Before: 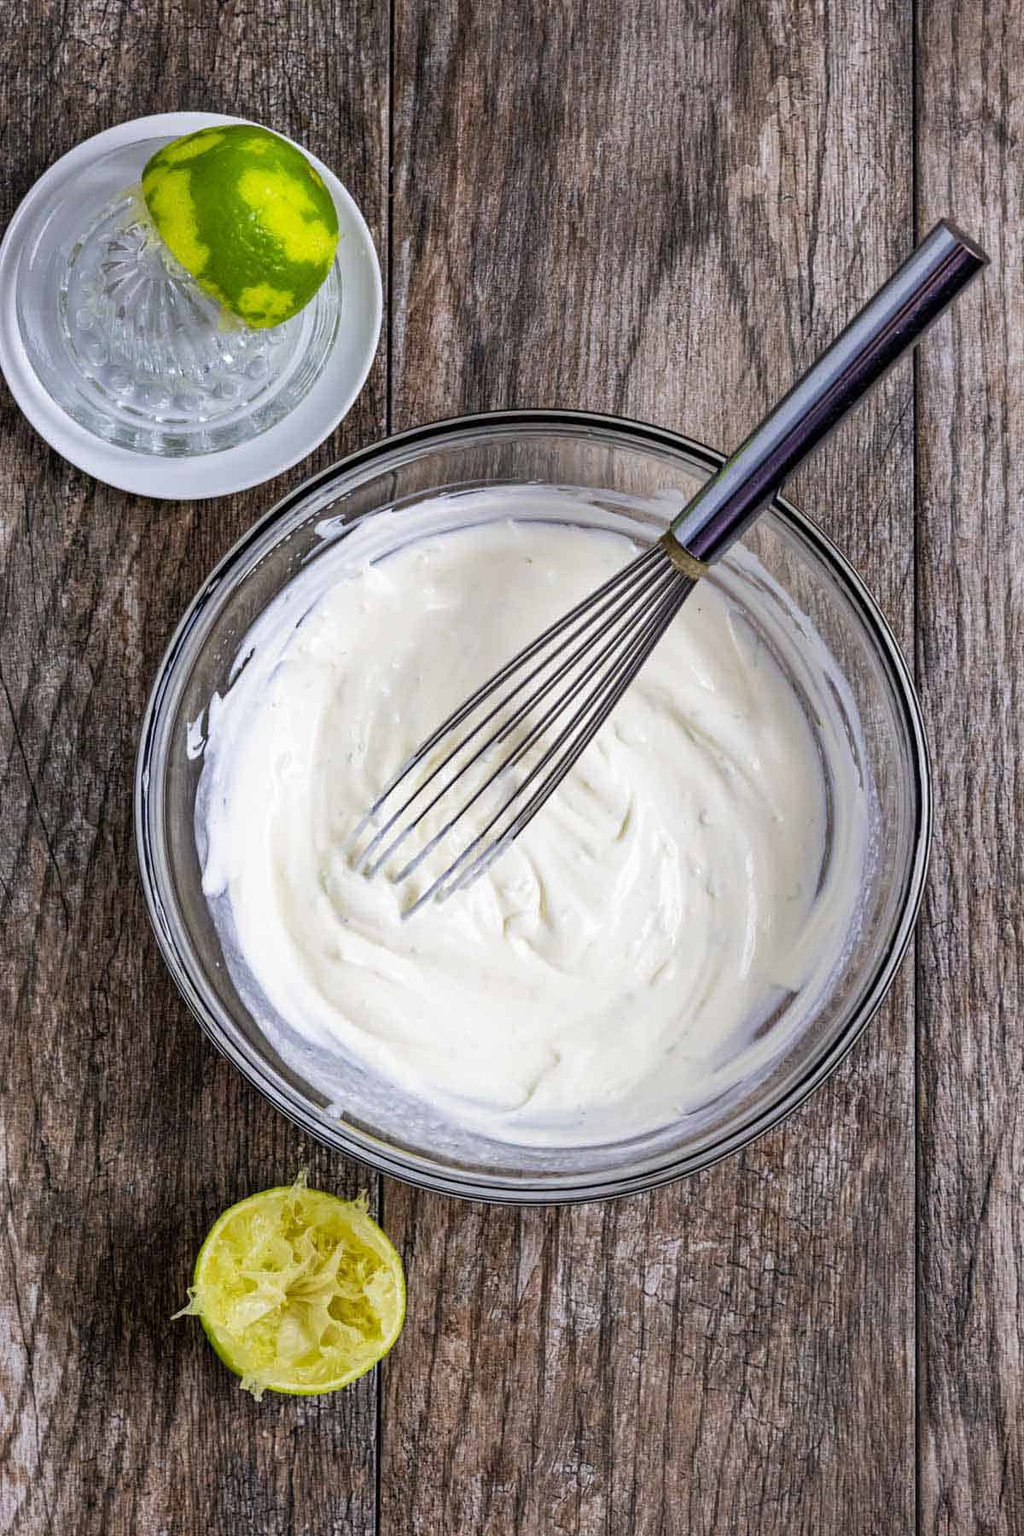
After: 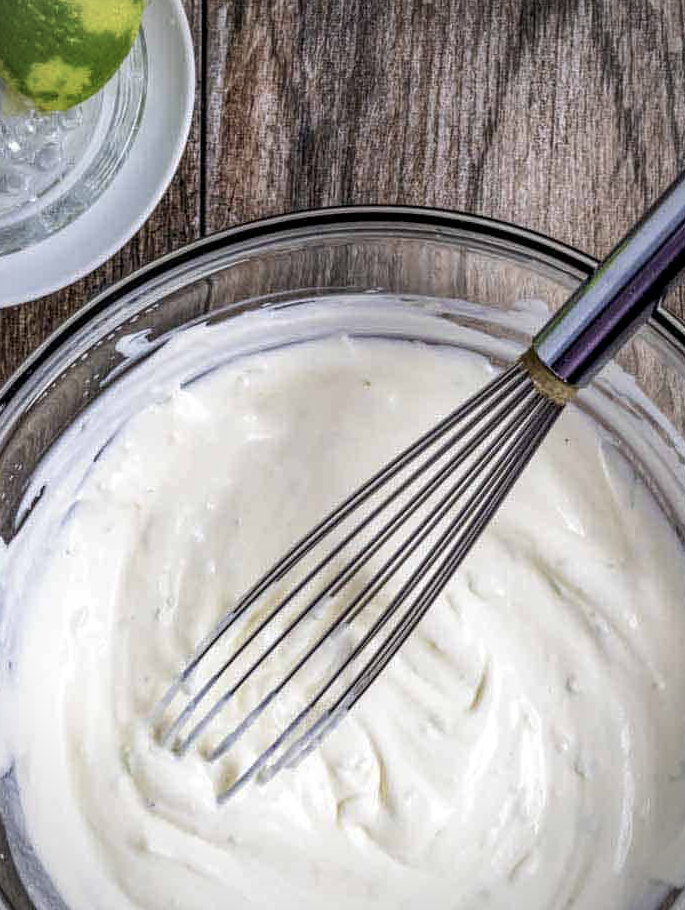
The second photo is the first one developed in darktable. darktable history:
crop: left 21.132%, top 15.258%, right 21.708%, bottom 34.166%
vignetting: fall-off radius 61.11%, unbound false
local contrast: on, module defaults
